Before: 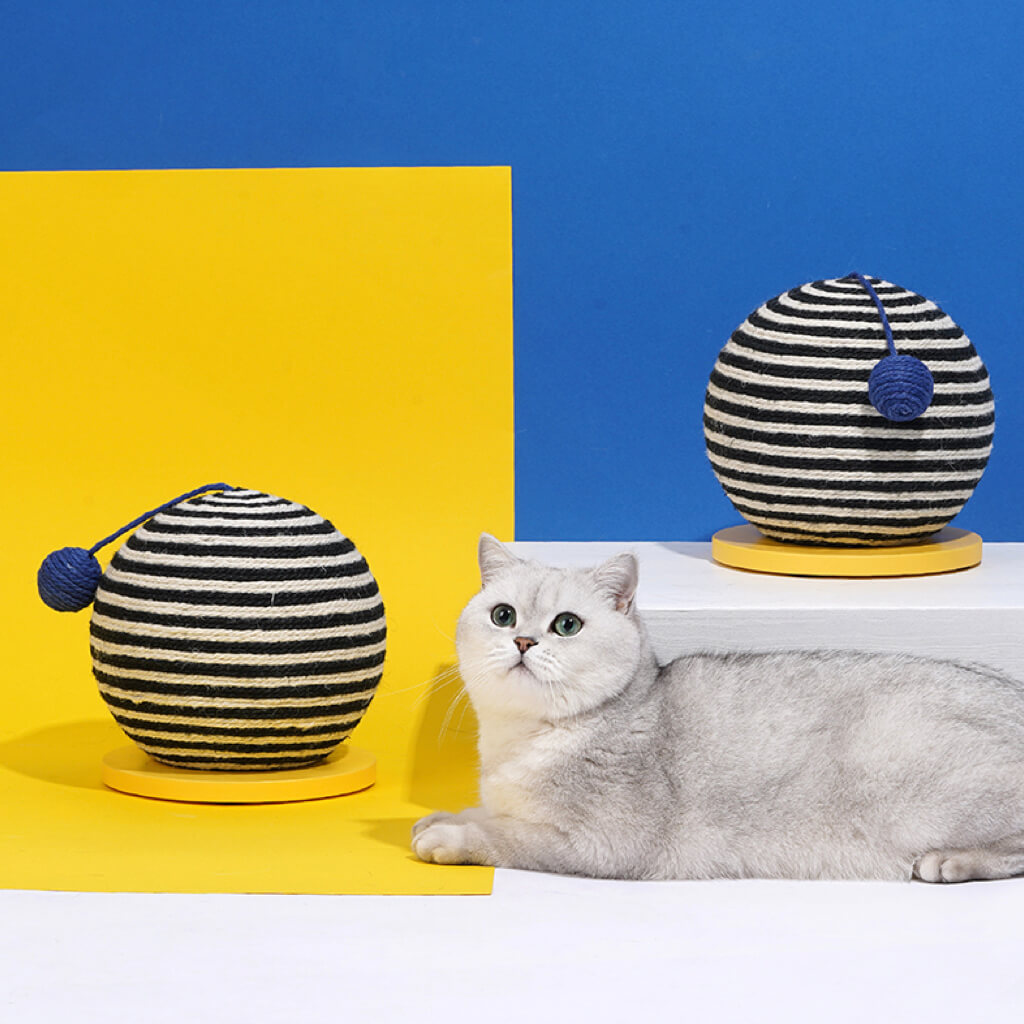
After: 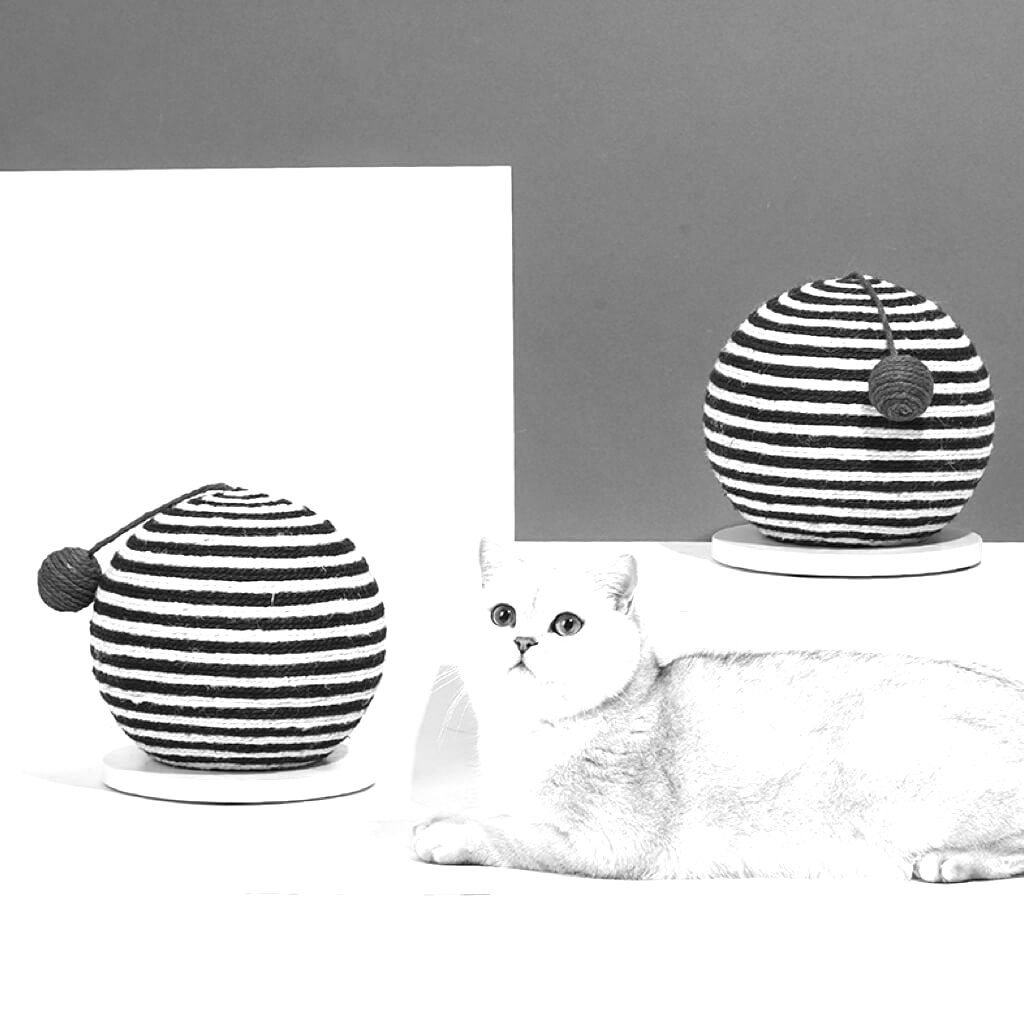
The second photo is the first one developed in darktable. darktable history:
monochrome: a 32, b 64, size 2.3
exposure: black level correction 0, exposure 1.1 EV, compensate exposure bias true, compensate highlight preservation false
contrast brightness saturation: contrast 0.04, saturation 0.16
